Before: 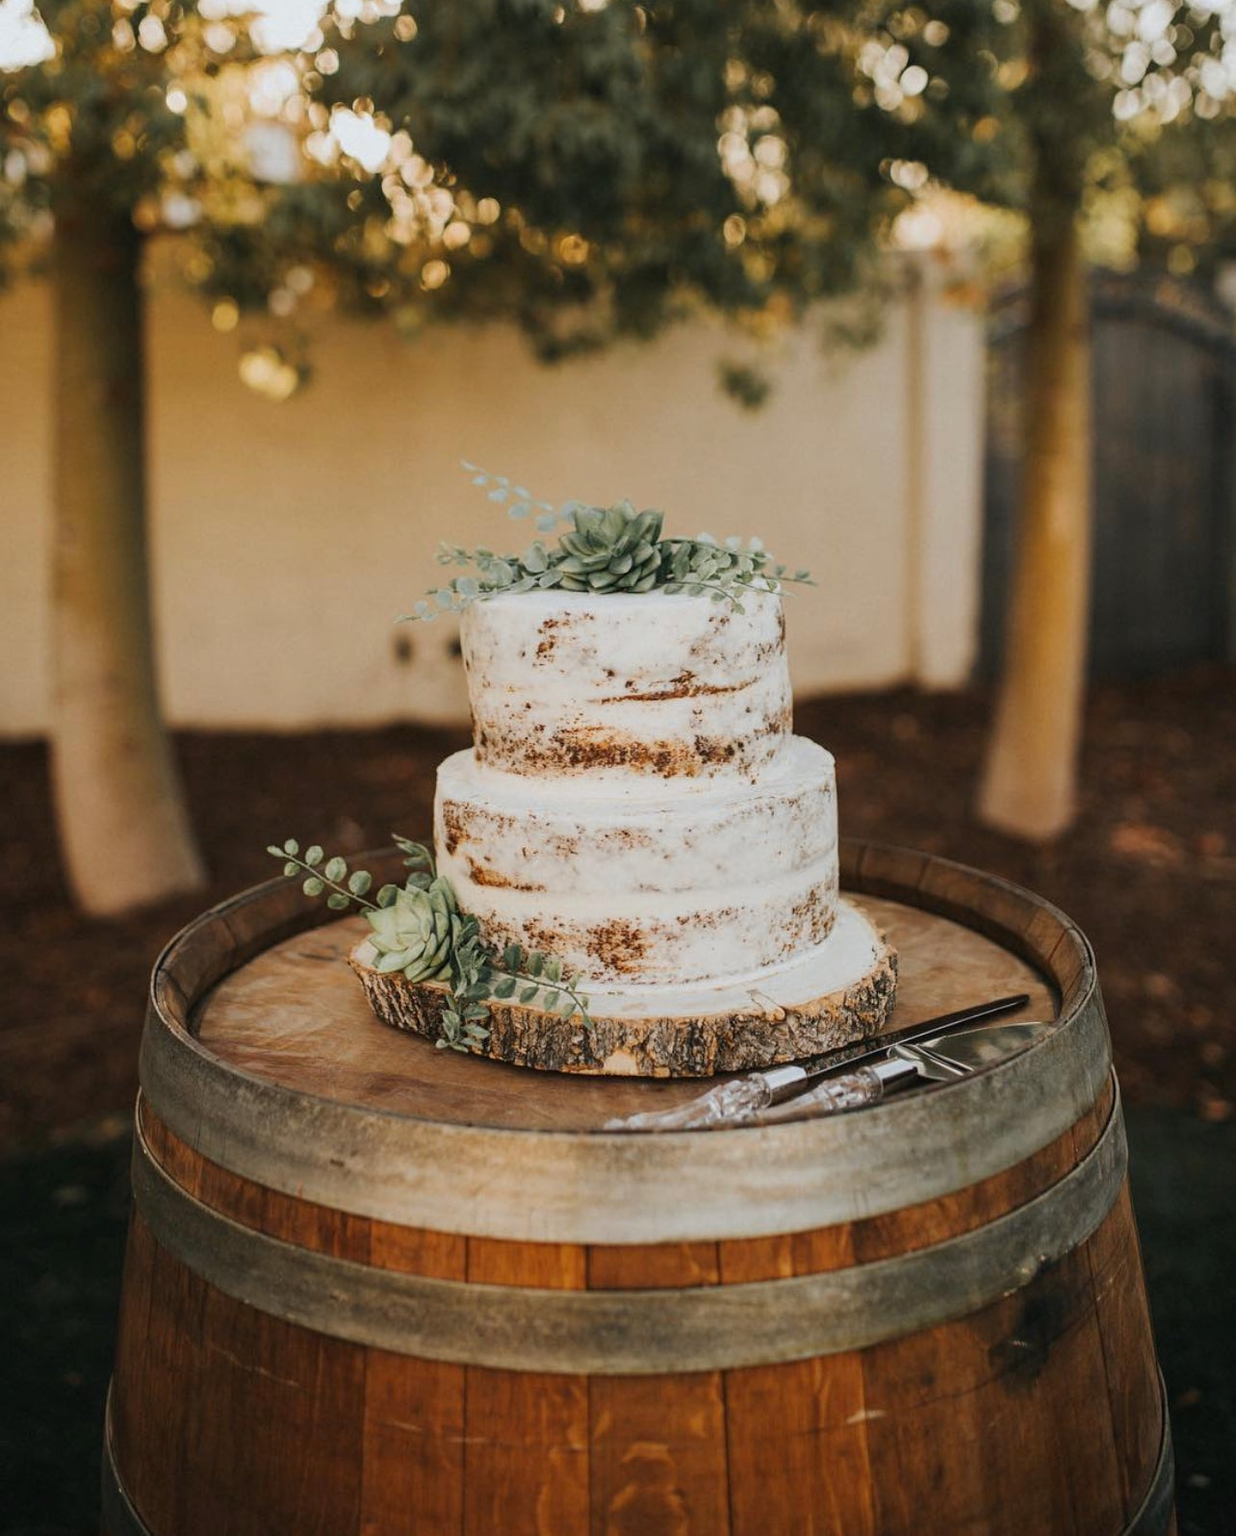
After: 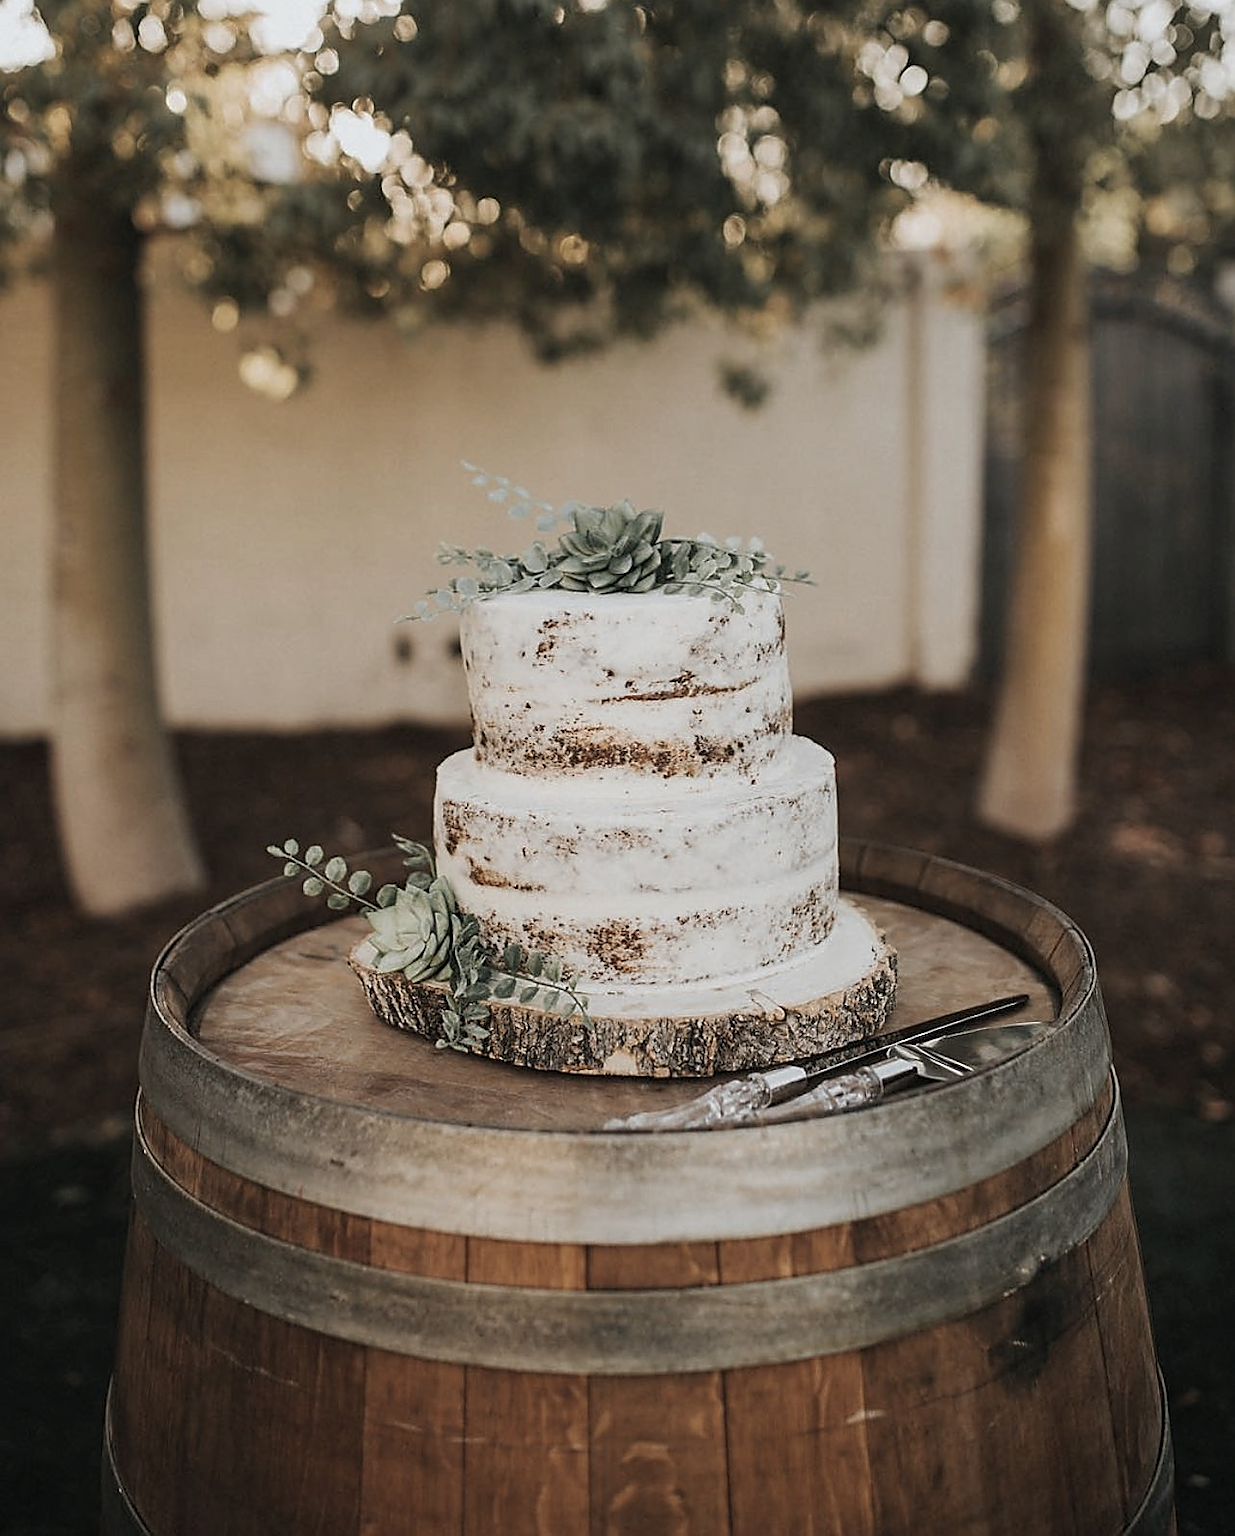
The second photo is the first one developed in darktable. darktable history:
color correction: highlights b* -0.014, saturation 0.55
sharpen: radius 1.377, amount 1.252, threshold 0.73
